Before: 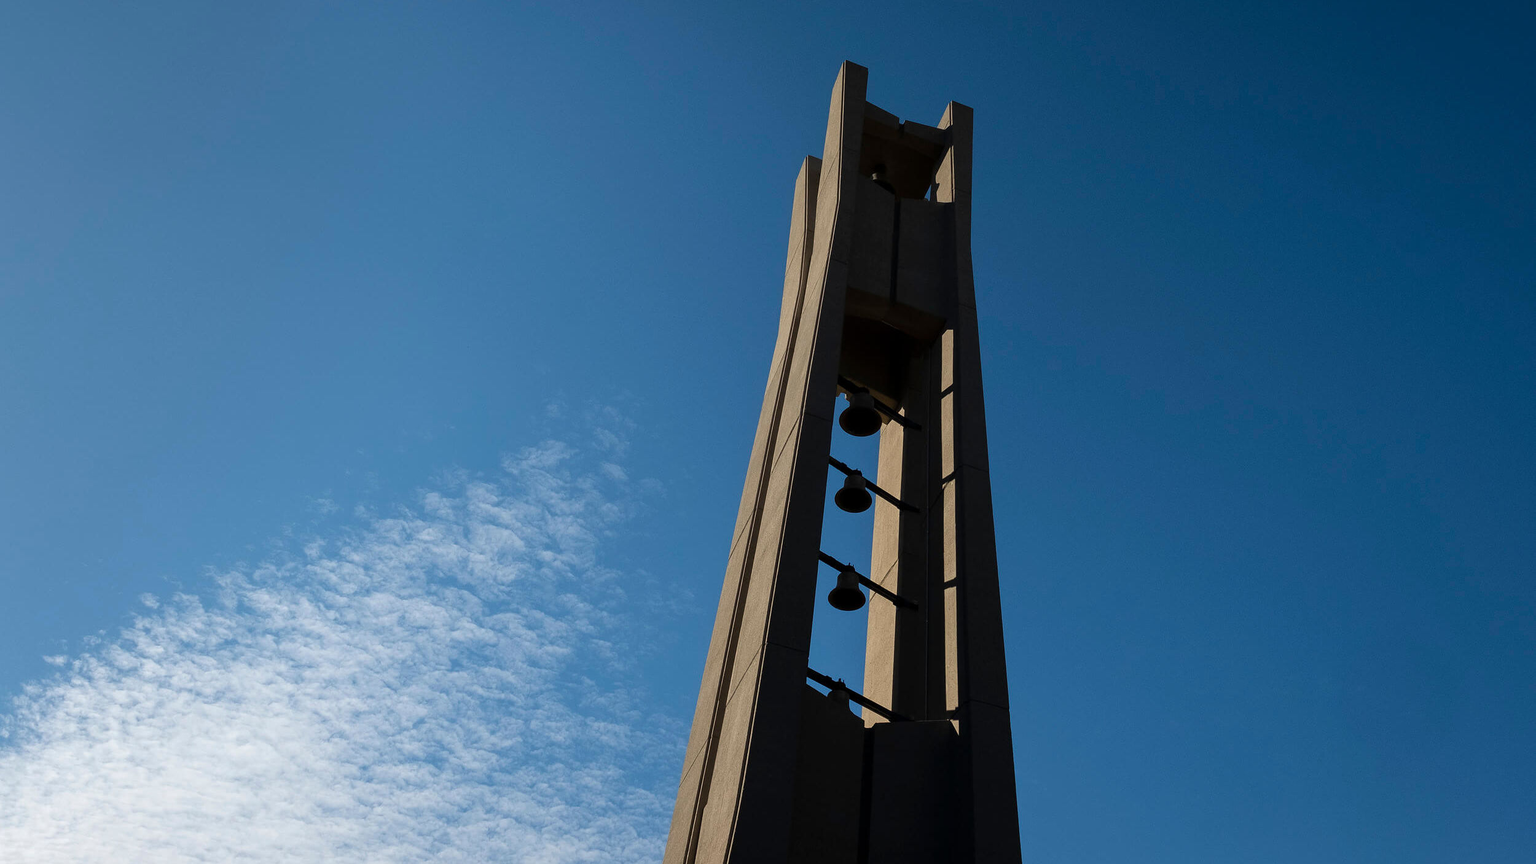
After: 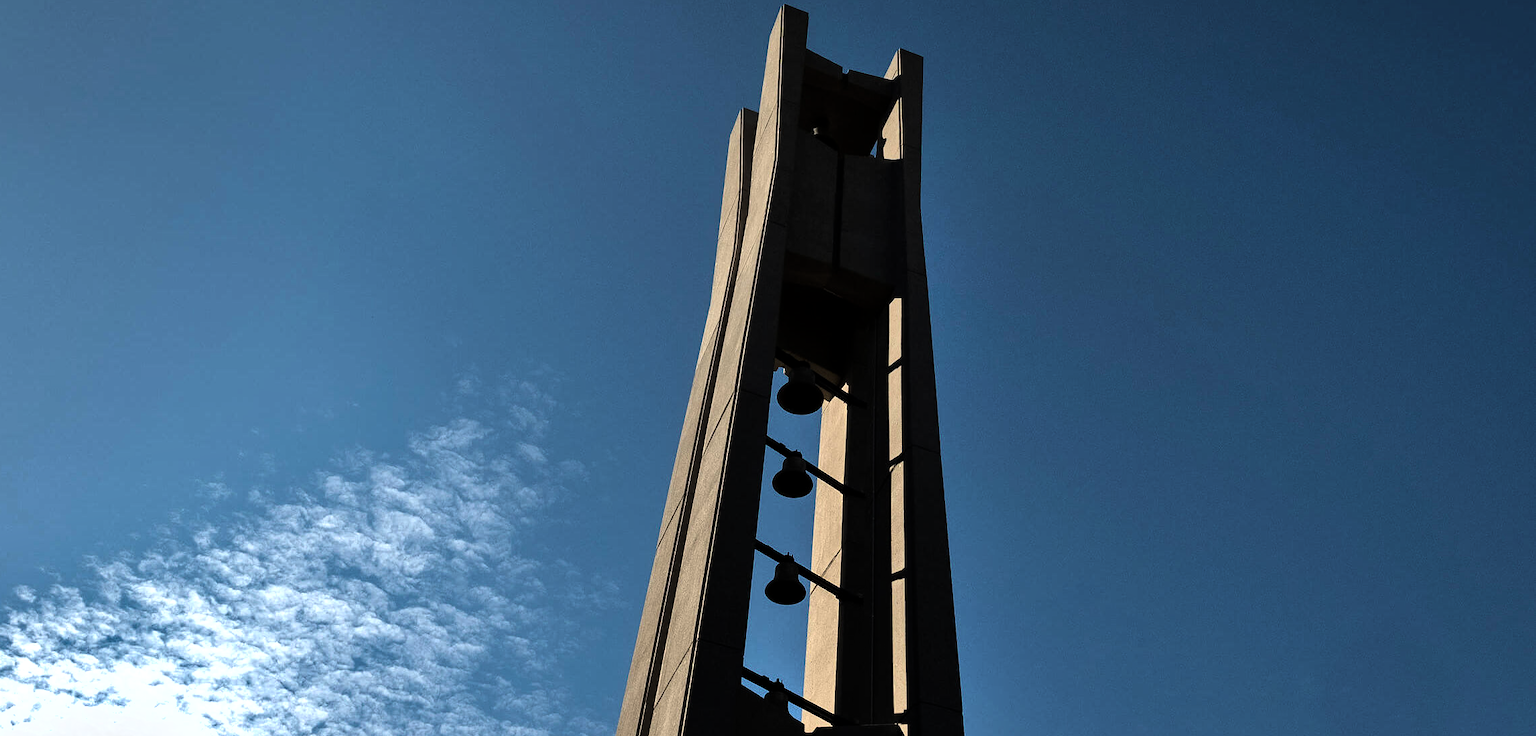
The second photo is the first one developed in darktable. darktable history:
exposure: black level correction 0, exposure 0.896 EV, compensate highlight preservation false
crop: left 8.254%, top 6.54%, bottom 15.308%
shadows and highlights: soften with gaussian
levels: levels [0, 0.618, 1]
